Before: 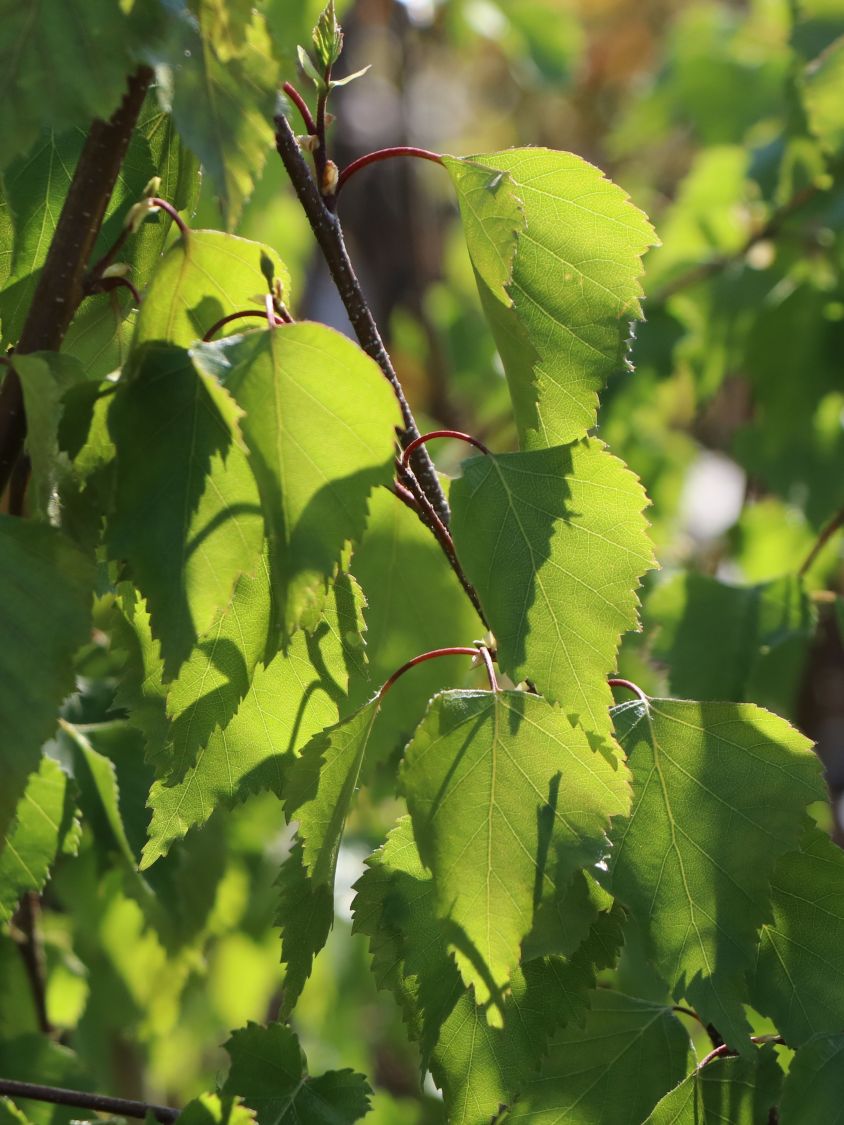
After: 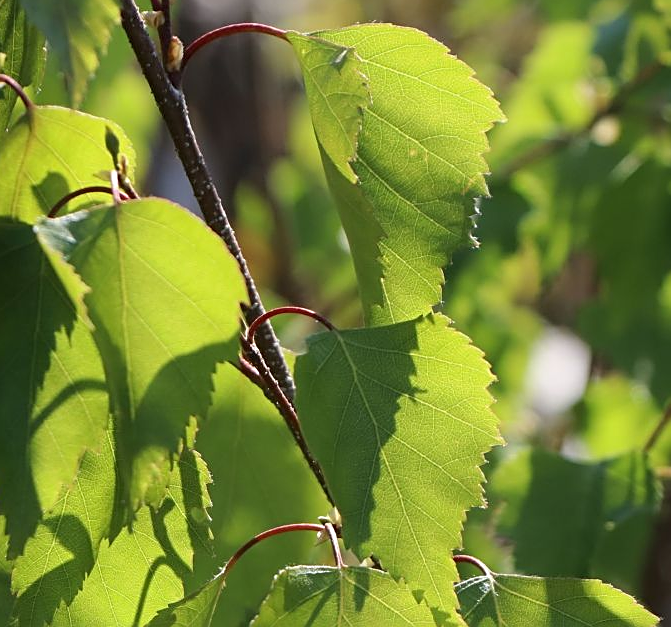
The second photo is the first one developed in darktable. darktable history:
sharpen: on, module defaults
crop: left 18.403%, top 11.091%, right 2.079%, bottom 33.158%
